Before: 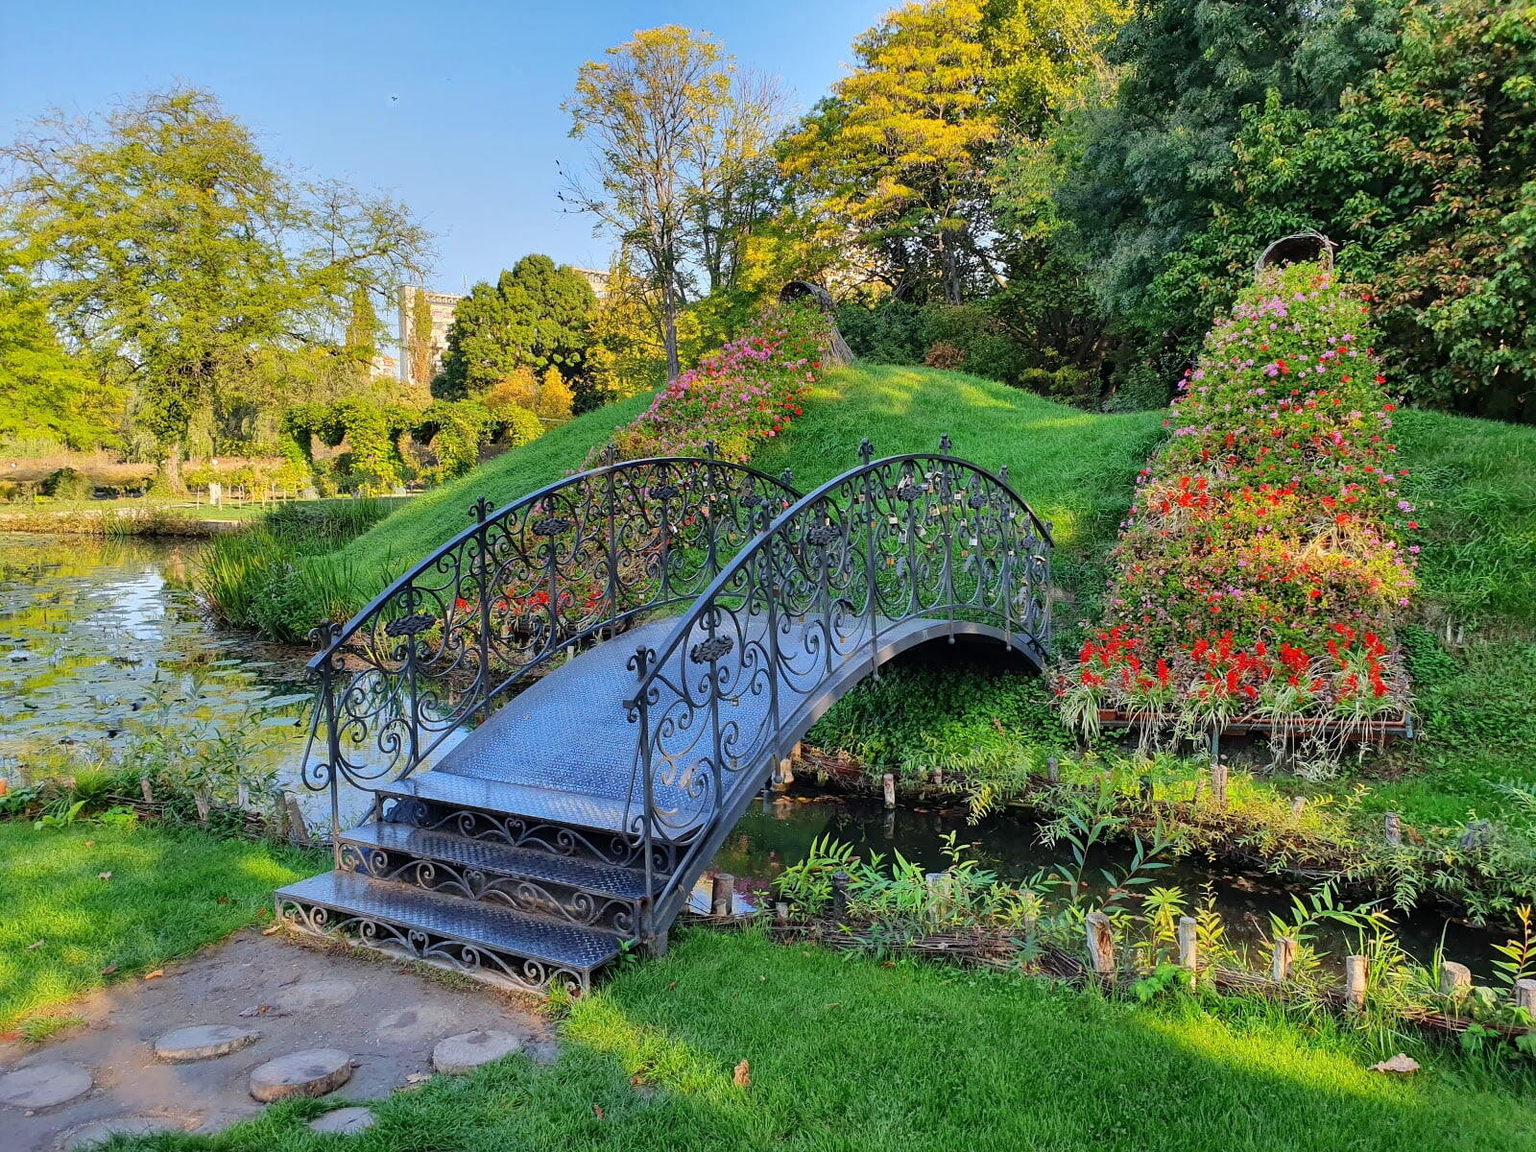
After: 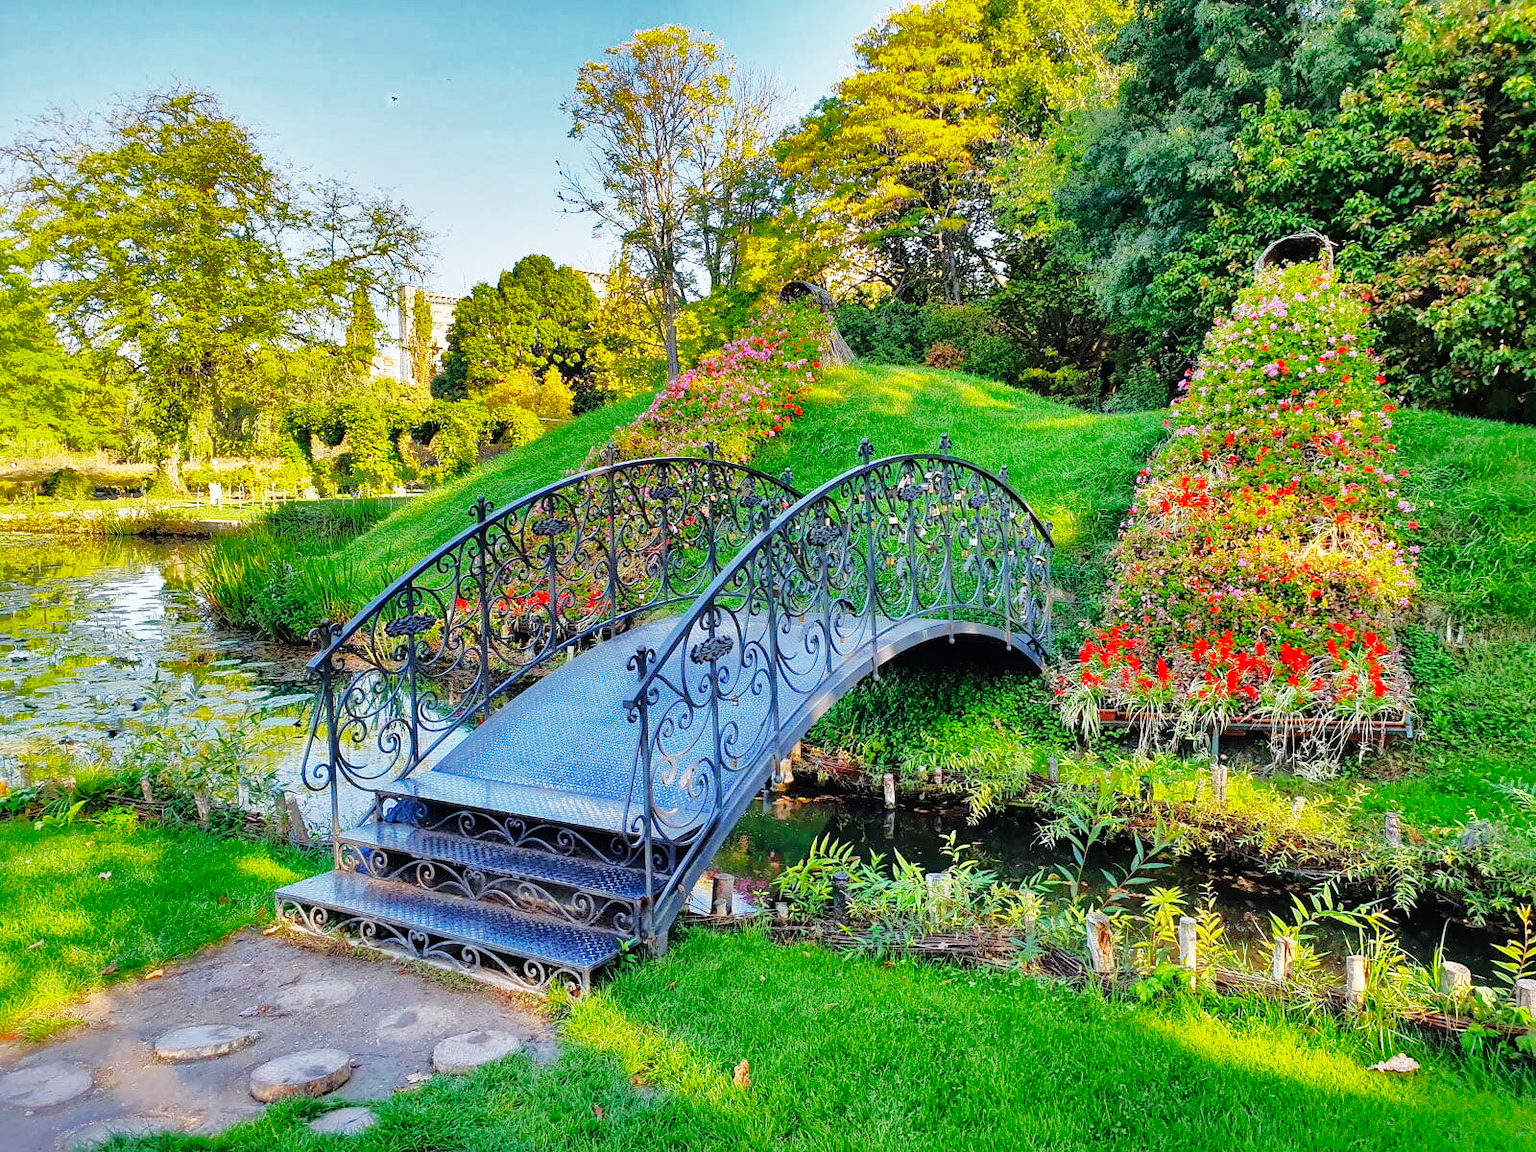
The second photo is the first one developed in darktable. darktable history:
base curve: curves: ch0 [(0, 0) (0.007, 0.004) (0.027, 0.03) (0.046, 0.07) (0.207, 0.54) (0.442, 0.872) (0.673, 0.972) (1, 1)], preserve colors none
shadows and highlights: shadows 38.43, highlights -74.54
